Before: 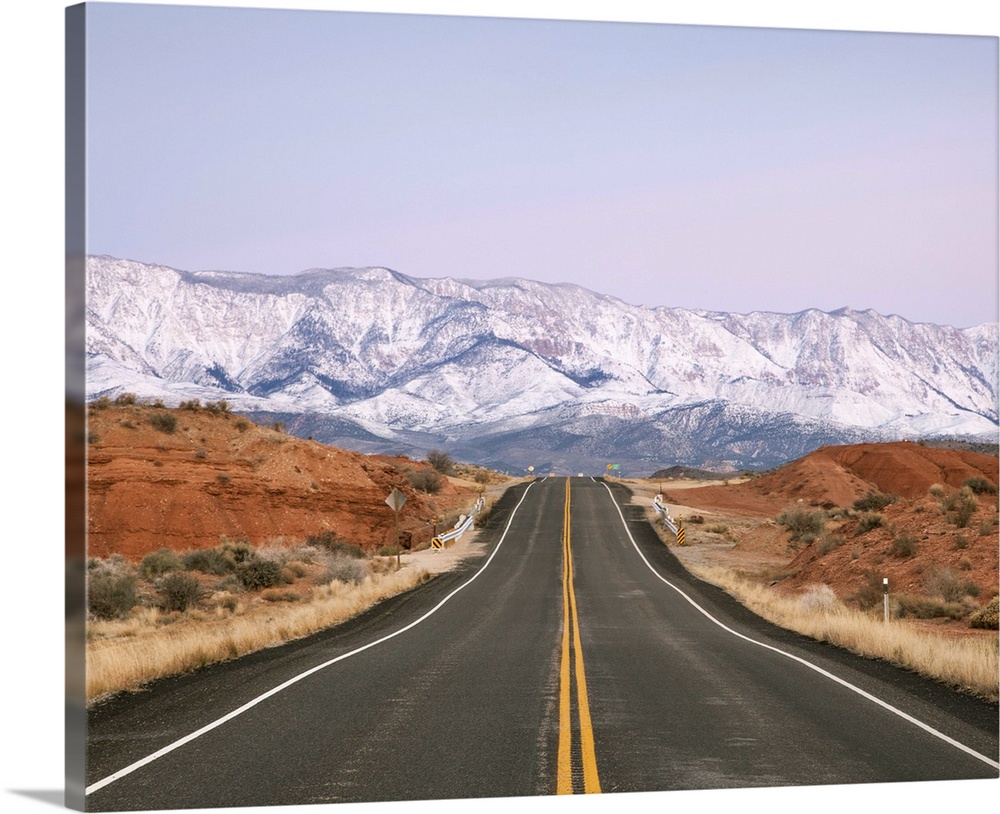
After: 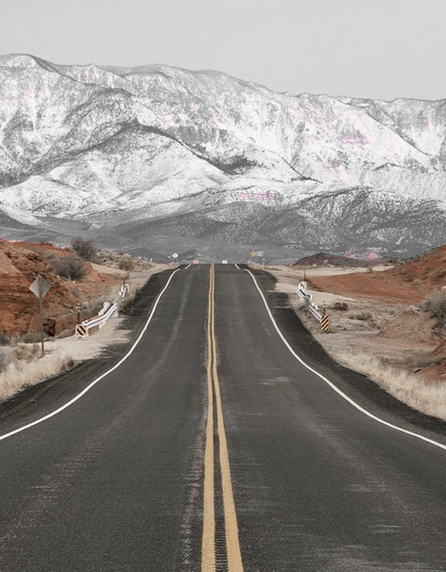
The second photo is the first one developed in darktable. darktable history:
crop: left 35.612%, top 26.23%, right 19.741%, bottom 3.439%
color zones: curves: ch1 [(0, 0.831) (0.08, 0.771) (0.157, 0.268) (0.241, 0.207) (0.562, -0.005) (0.714, -0.013) (0.876, 0.01) (1, 0.831)]
